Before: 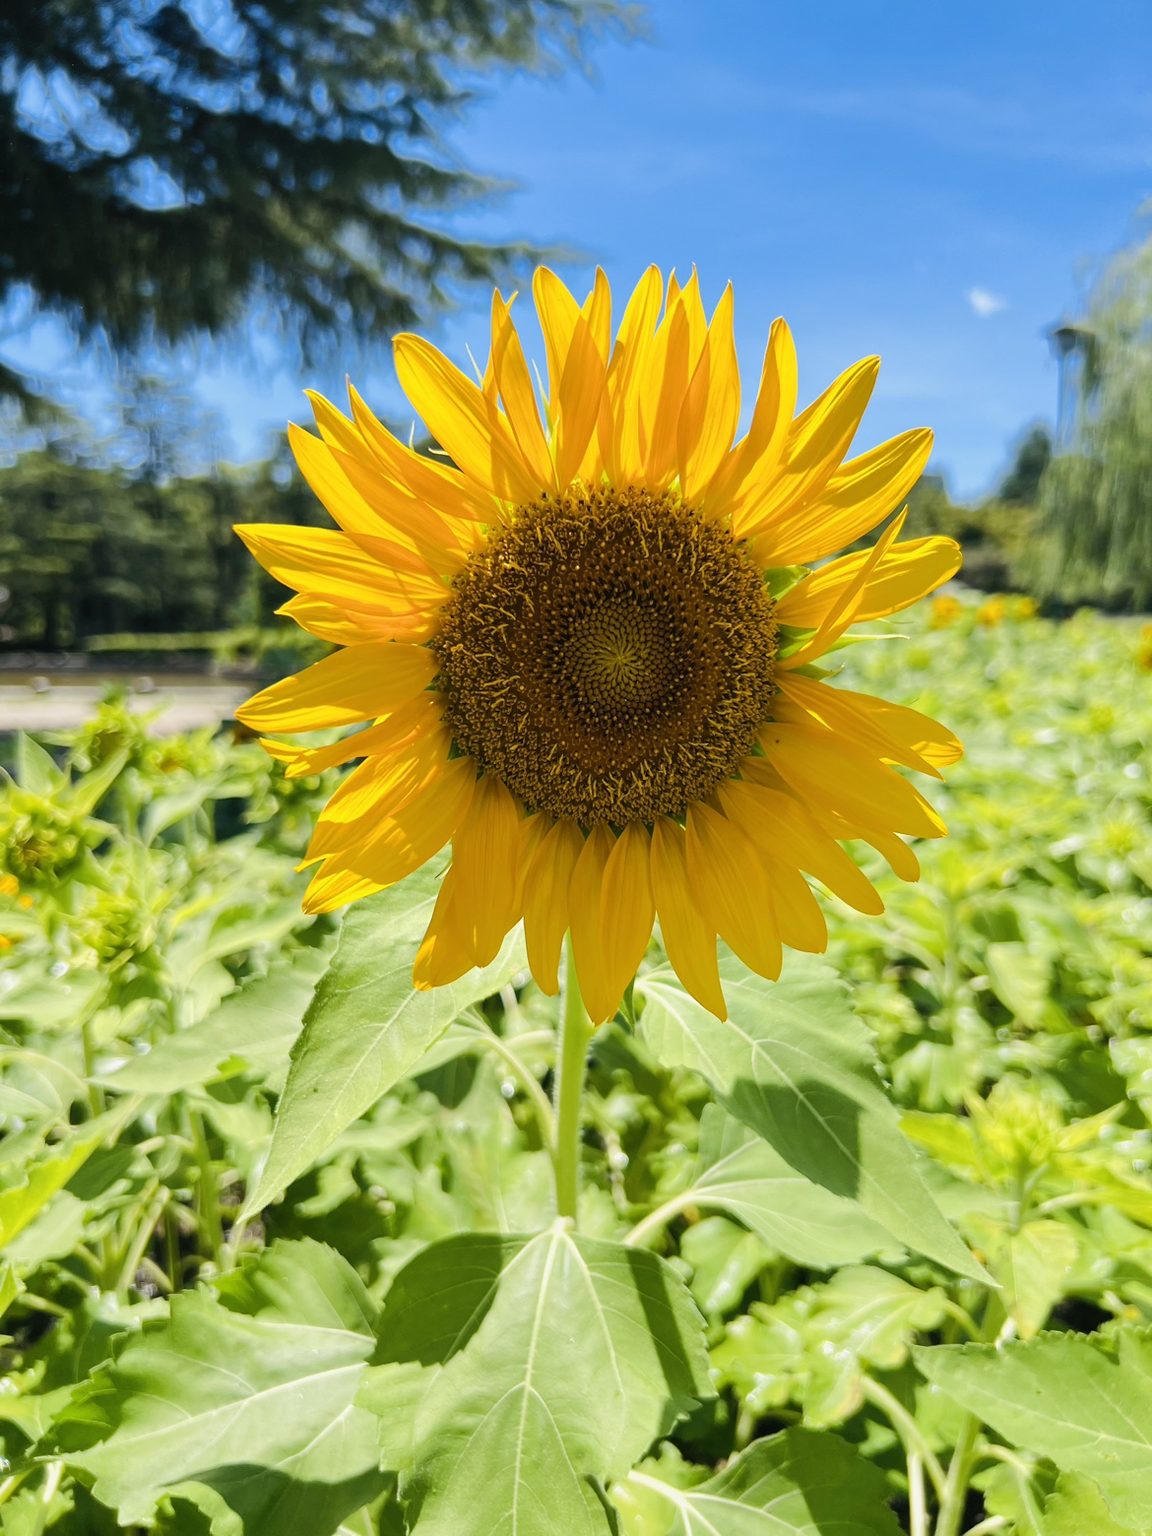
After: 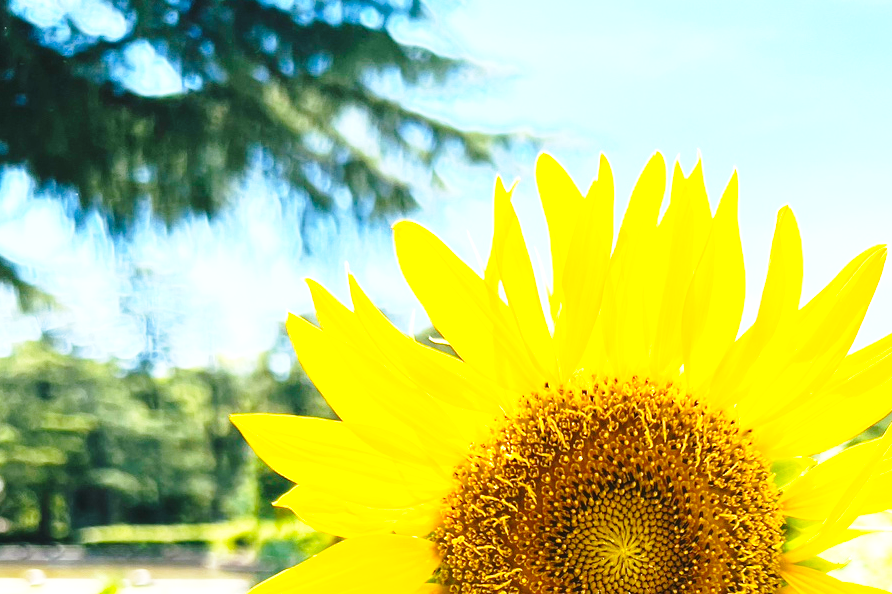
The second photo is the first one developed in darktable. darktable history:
exposure: black level correction 0, exposure 1.388 EV, compensate exposure bias true, compensate highlight preservation false
crop: left 0.579%, top 7.627%, right 23.167%, bottom 54.275%
base curve: curves: ch0 [(0, 0) (0.028, 0.03) (0.121, 0.232) (0.46, 0.748) (0.859, 0.968) (1, 1)], preserve colors none
